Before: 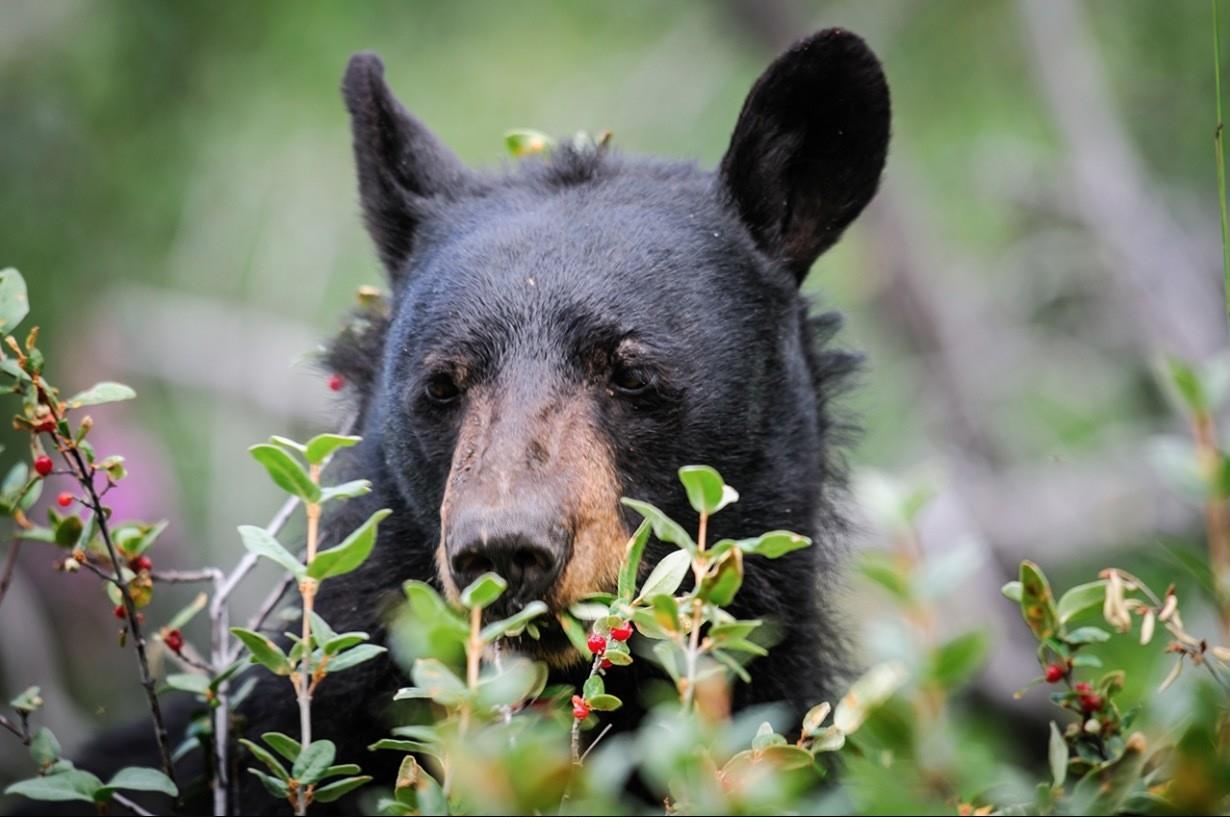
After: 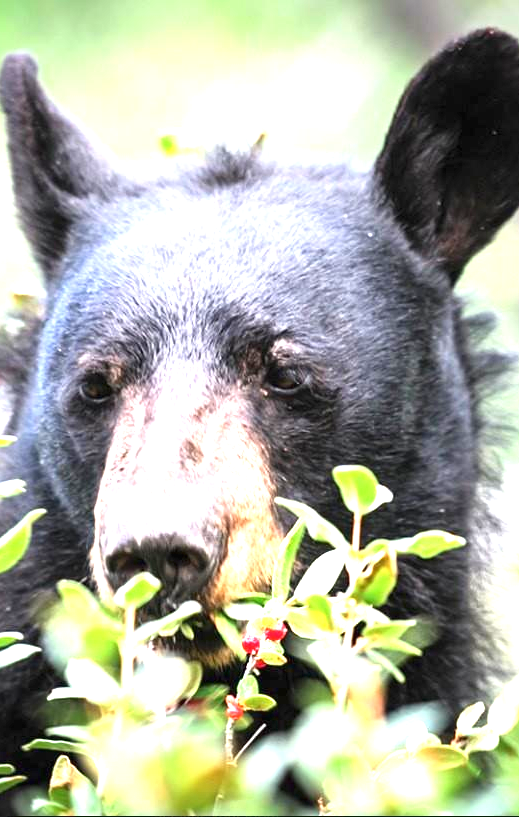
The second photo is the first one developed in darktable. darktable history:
crop: left 28.197%, right 29.558%
exposure: black level correction 0, exposure 1.742 EV, compensate exposure bias true, compensate highlight preservation false
